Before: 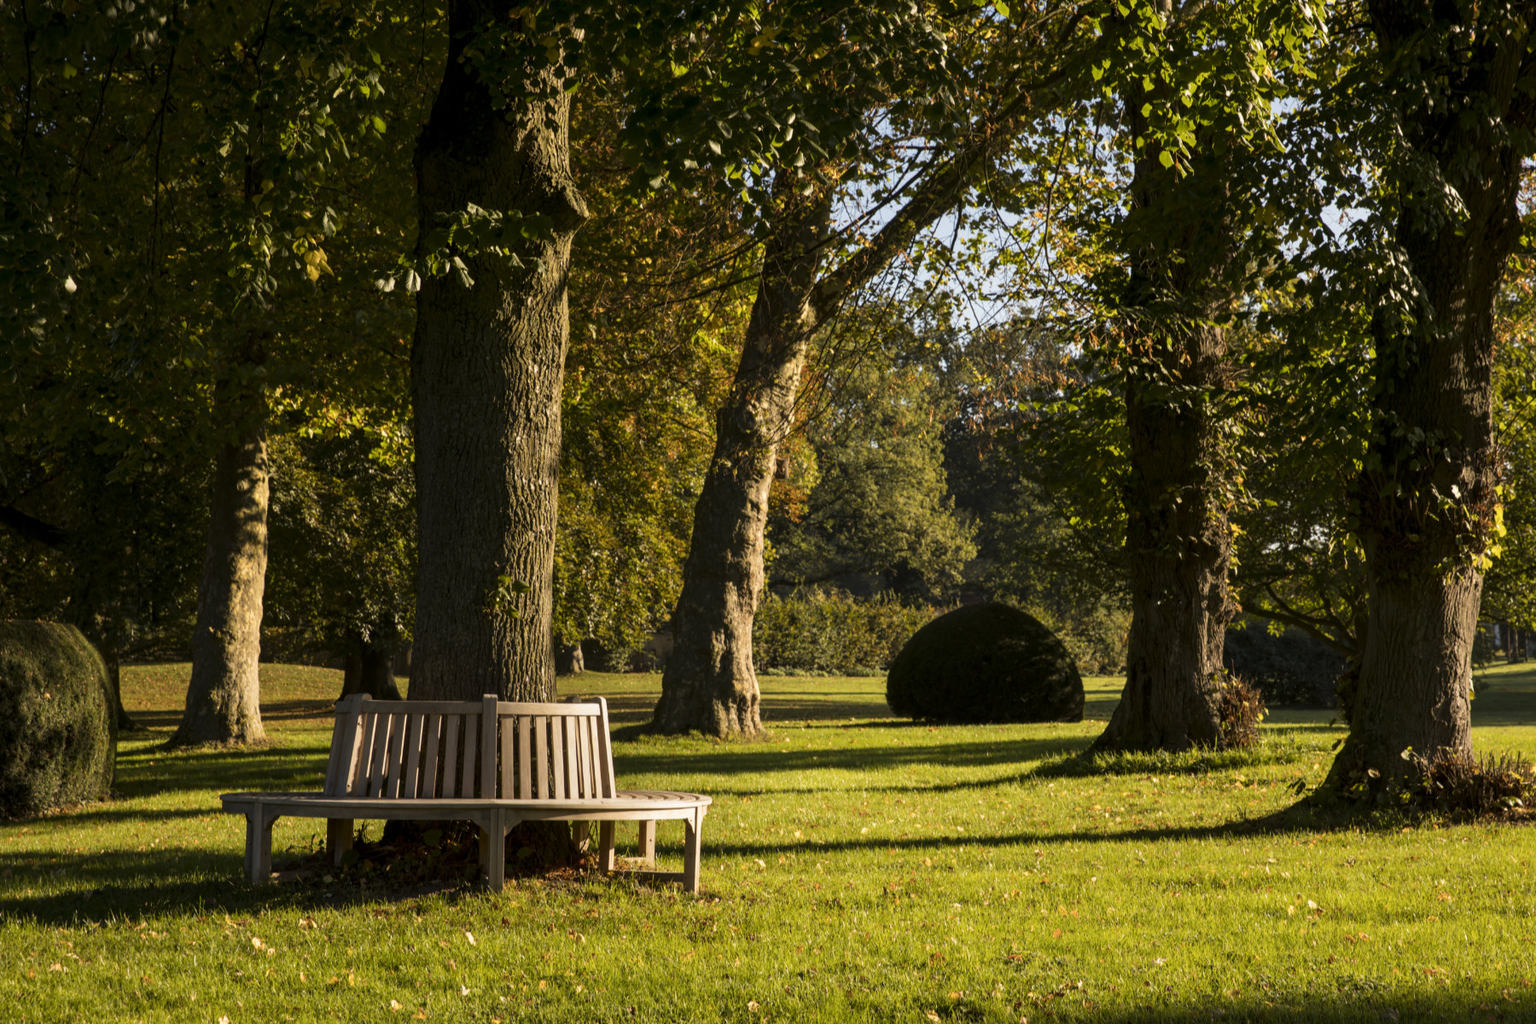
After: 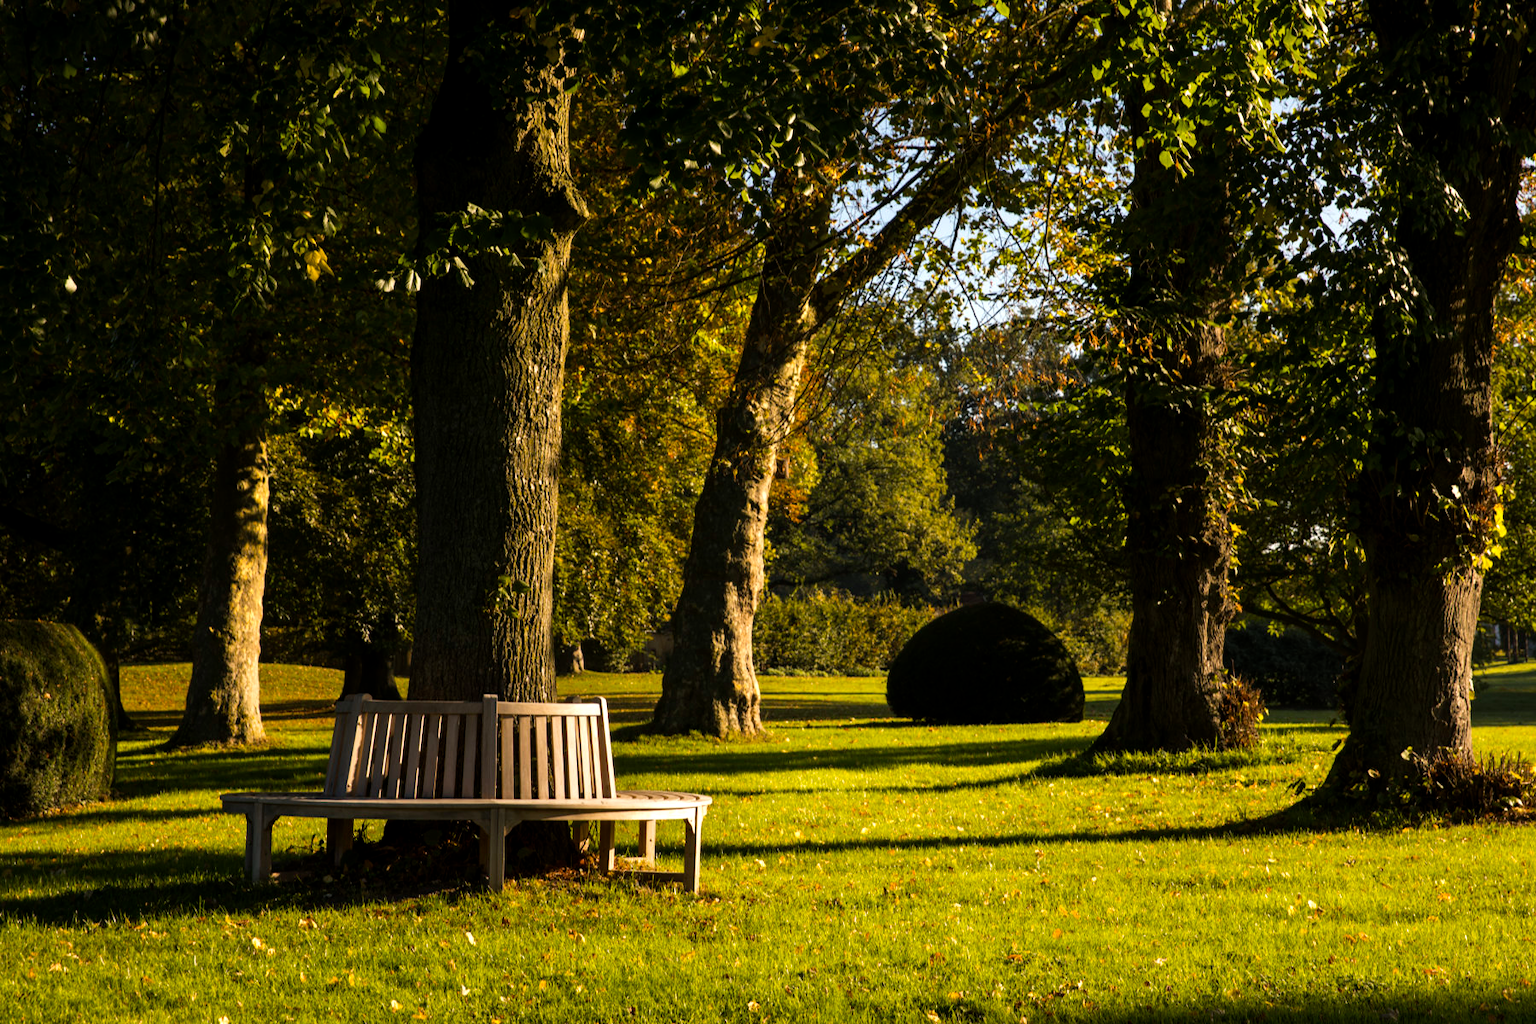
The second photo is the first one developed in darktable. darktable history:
color balance rgb: shadows lift › chroma 2.009%, shadows lift › hue 248.03°, power › luminance -9.035%, perceptual saturation grading › global saturation 19.731%, perceptual brilliance grading › highlights 9.221%, perceptual brilliance grading › mid-tones 5.557%
